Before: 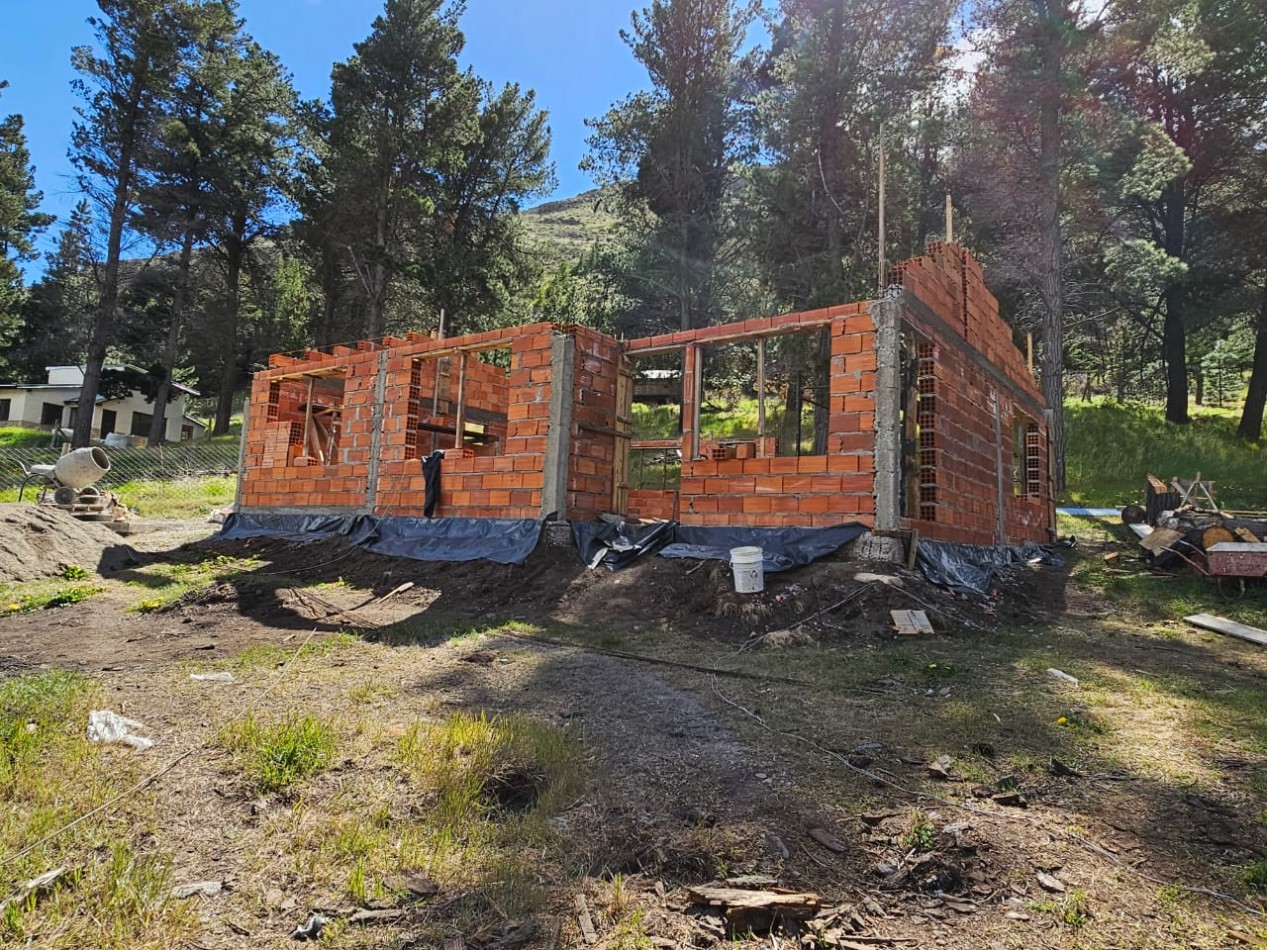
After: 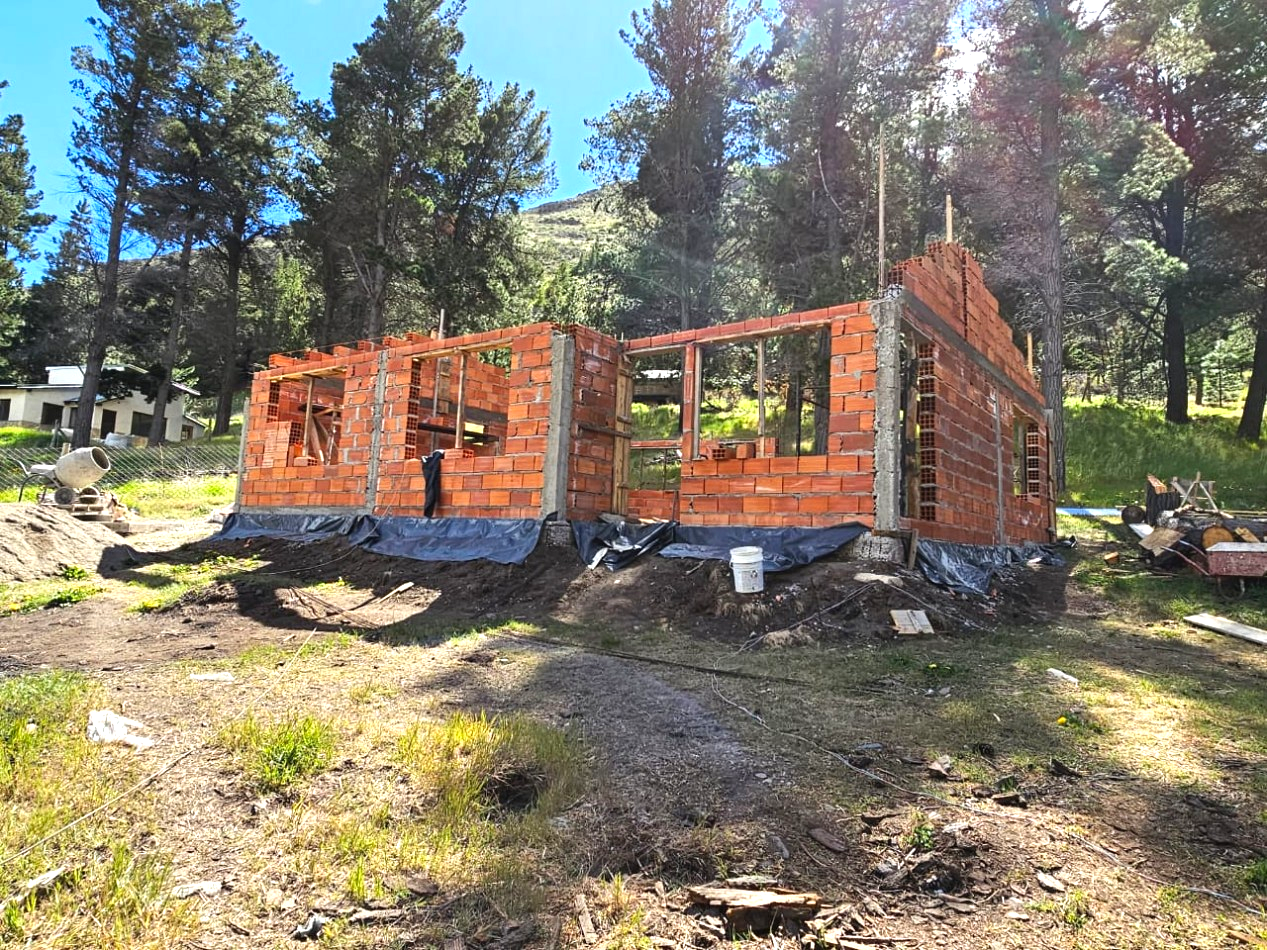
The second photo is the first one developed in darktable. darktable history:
levels: levels [0, 0.394, 0.787]
